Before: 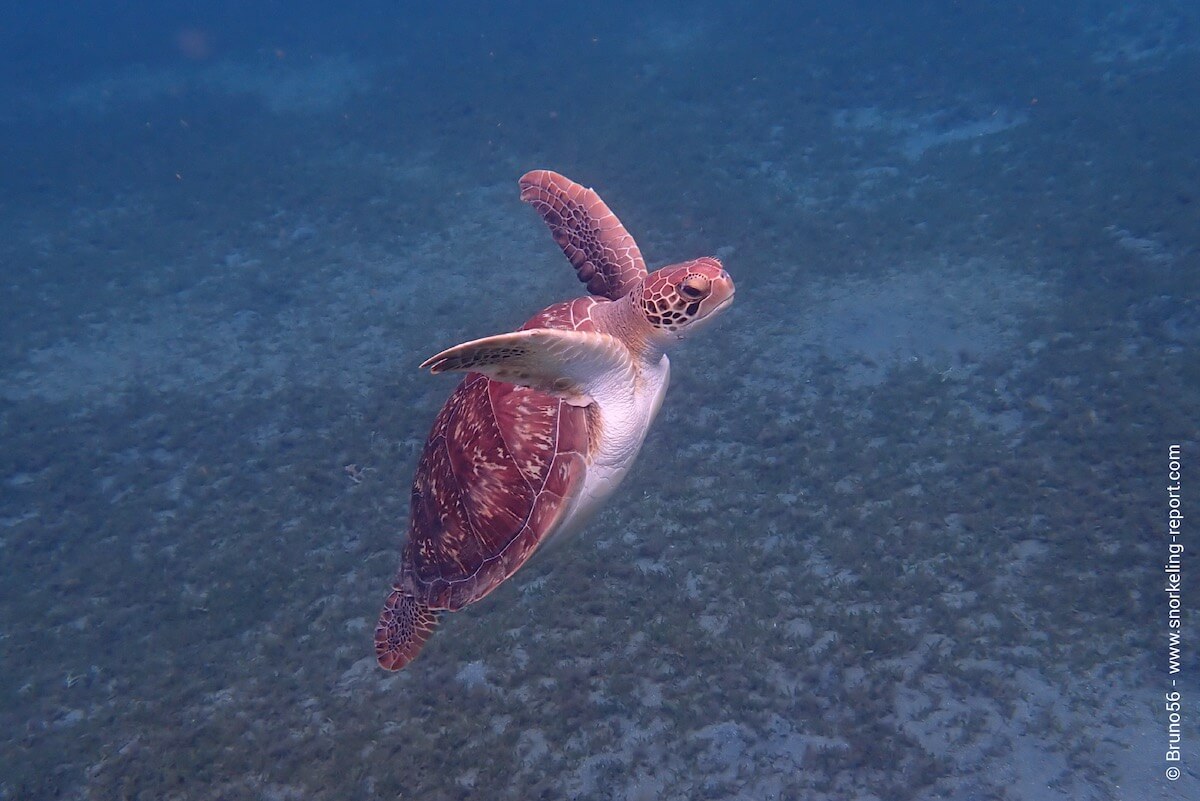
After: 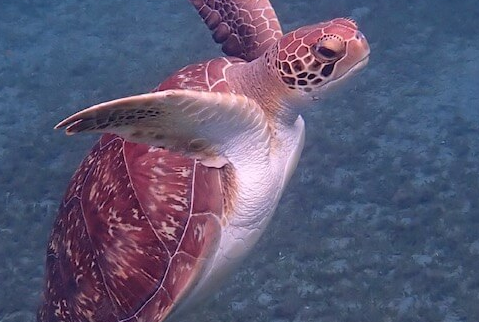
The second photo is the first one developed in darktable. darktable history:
crop: left 30.437%, top 29.862%, right 29.634%, bottom 29.836%
